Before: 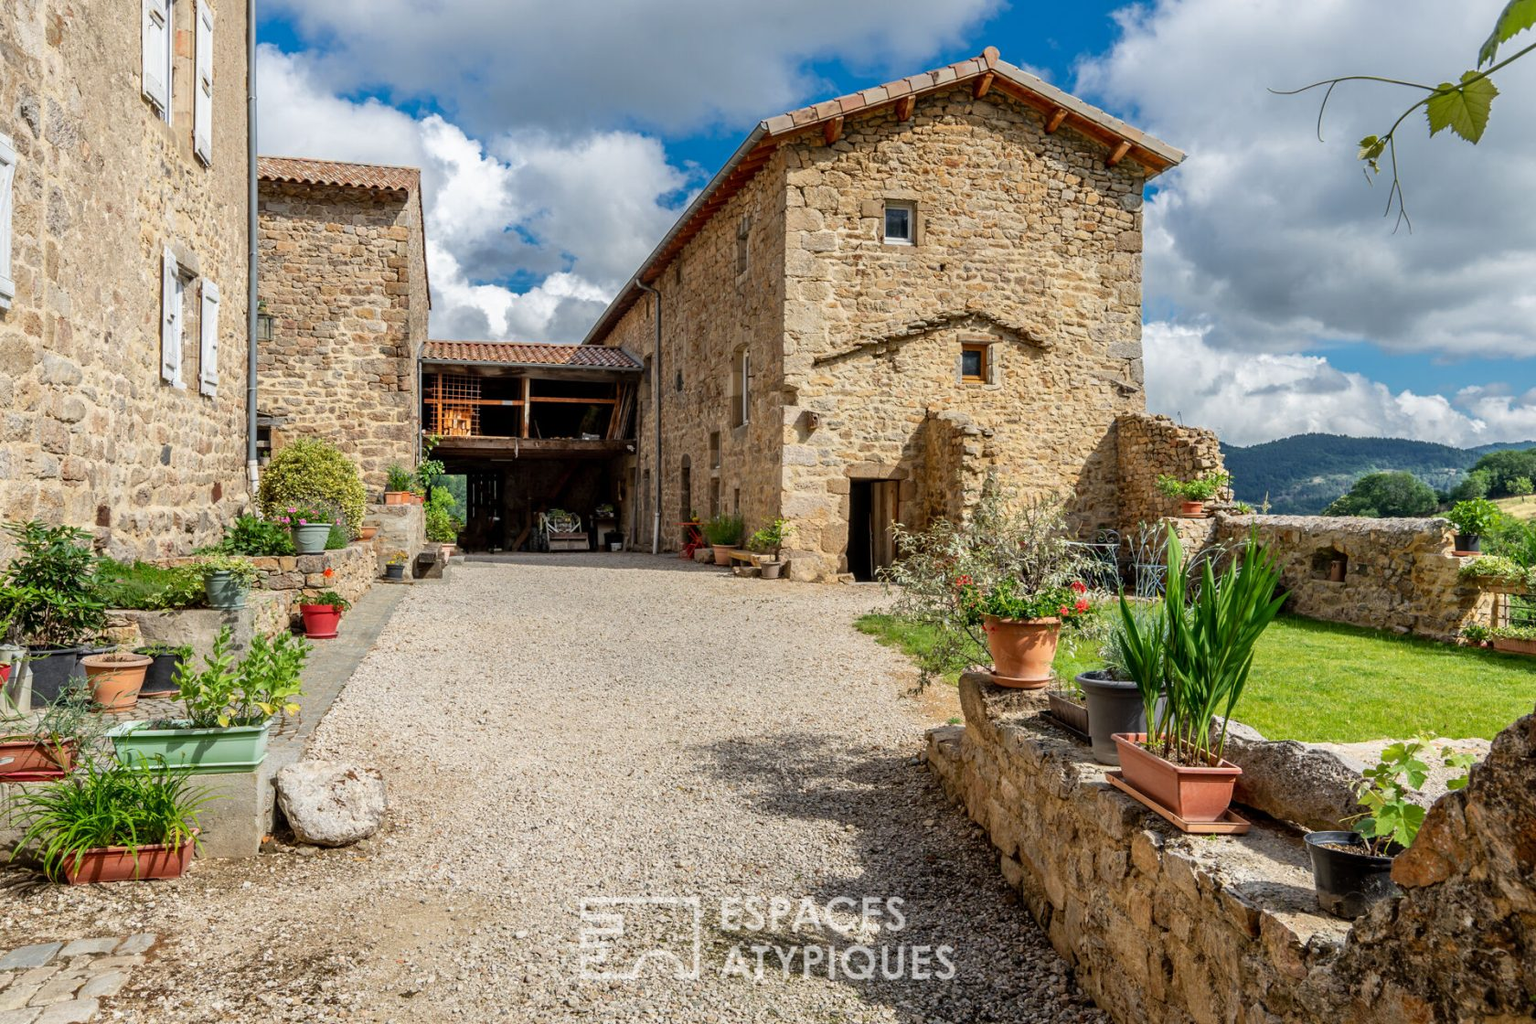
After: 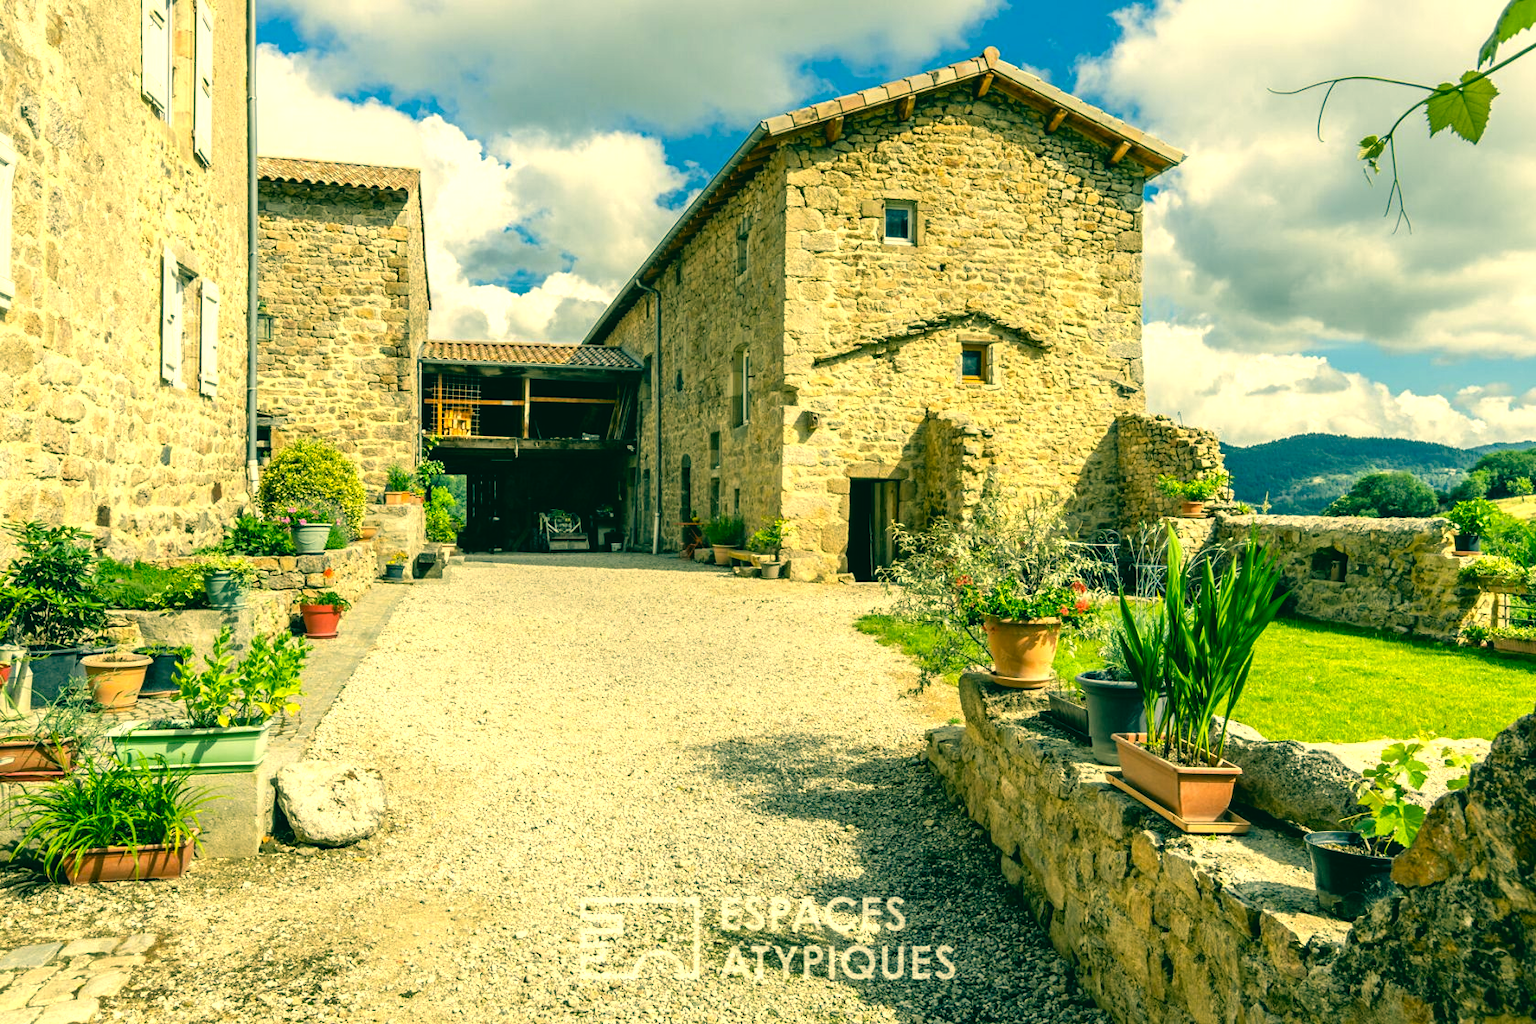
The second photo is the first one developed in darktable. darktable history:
color correction: highlights a* 2.05, highlights b* 34.32, shadows a* -36.87, shadows b* -6.26
tone equalizer: -8 EV -0.765 EV, -7 EV -0.697 EV, -6 EV -0.619 EV, -5 EV -0.42 EV, -3 EV 0.395 EV, -2 EV 0.6 EV, -1 EV 0.675 EV, +0 EV 0.767 EV
